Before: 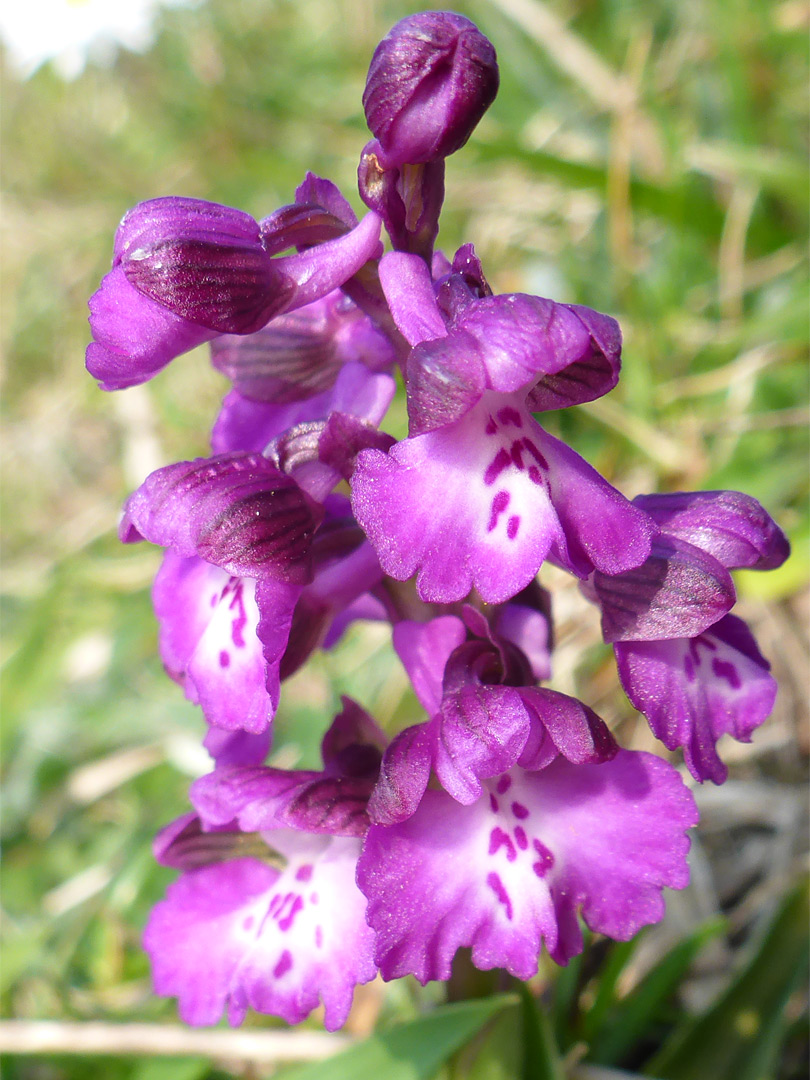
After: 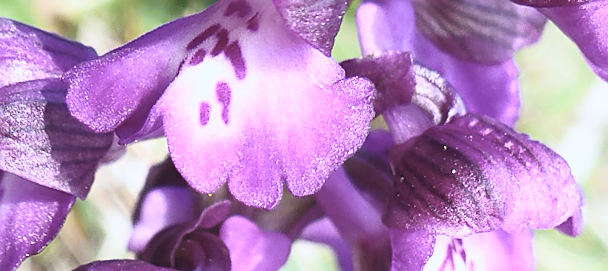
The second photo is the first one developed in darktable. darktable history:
white balance: red 0.948, green 1.02, blue 1.176
crop and rotate: angle 16.12°, top 30.835%, bottom 35.653%
exposure: exposure -0.462 EV, compensate highlight preservation false
tone equalizer: on, module defaults
contrast brightness saturation: contrast 0.43, brightness 0.56, saturation -0.19
sharpen: on, module defaults
